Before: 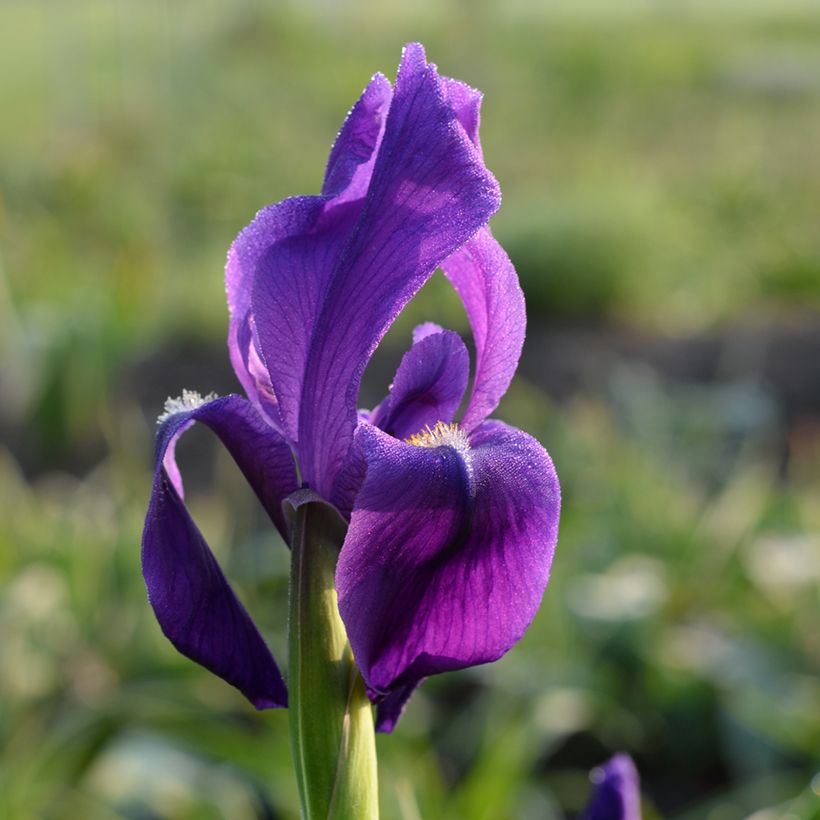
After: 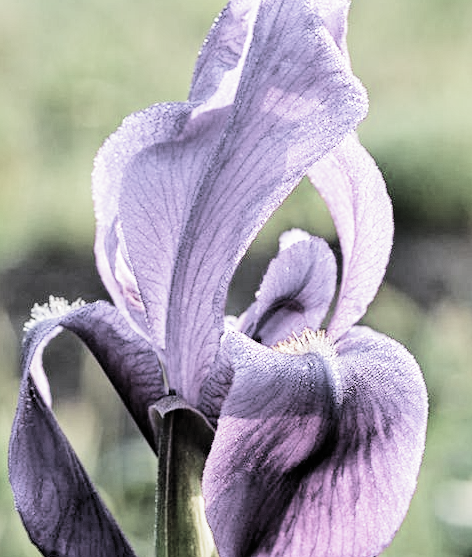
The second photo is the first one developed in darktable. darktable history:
contrast equalizer: octaves 7, y [[0.5, 0.542, 0.583, 0.625, 0.667, 0.708], [0.5 ×6], [0.5 ×6], [0 ×6], [0 ×6]]
exposure: black level correction 0, exposure 1.2 EV, compensate highlight preservation false
crop: left 16.253%, top 11.444%, right 26.165%, bottom 20.565%
color balance rgb: perceptual saturation grading › global saturation 25.181%, global vibrance 20.629%
filmic rgb: black relative exposure -5.07 EV, white relative exposure 3.98 EV, threshold 5.99 EV, hardness 2.88, contrast 1.297, highlights saturation mix -29%, color science v5 (2021), contrast in shadows safe, contrast in highlights safe, enable highlight reconstruction true
